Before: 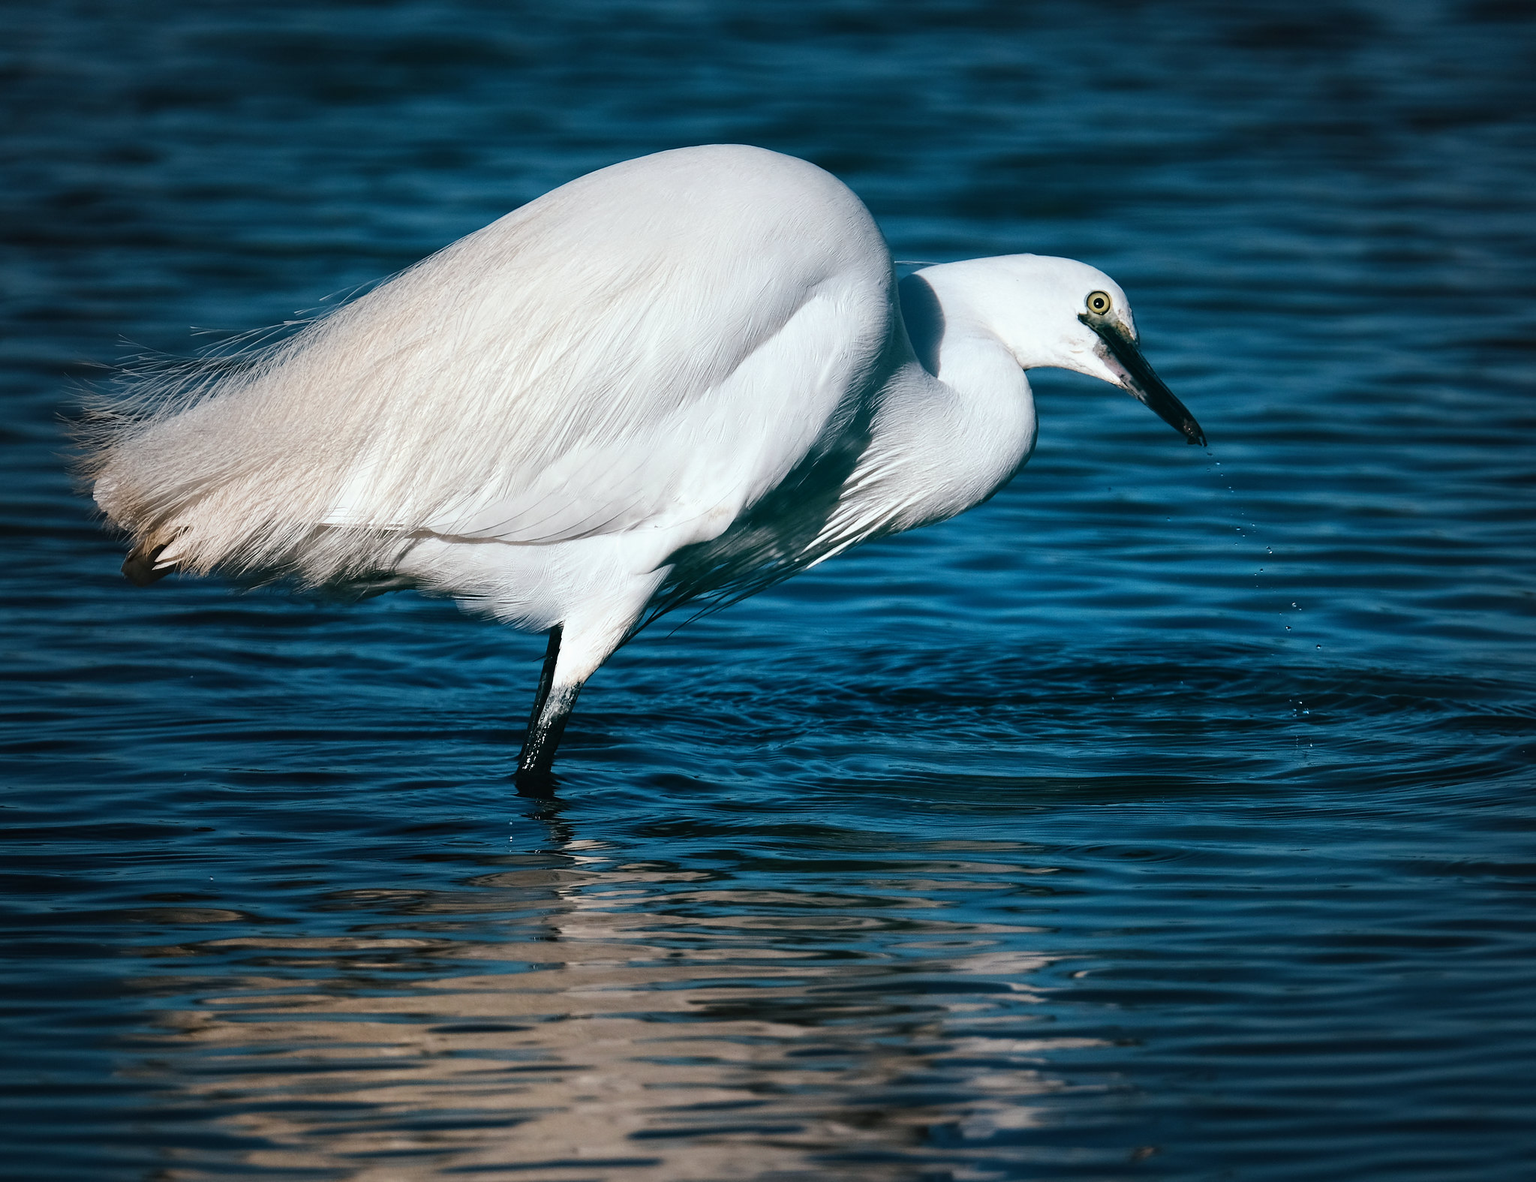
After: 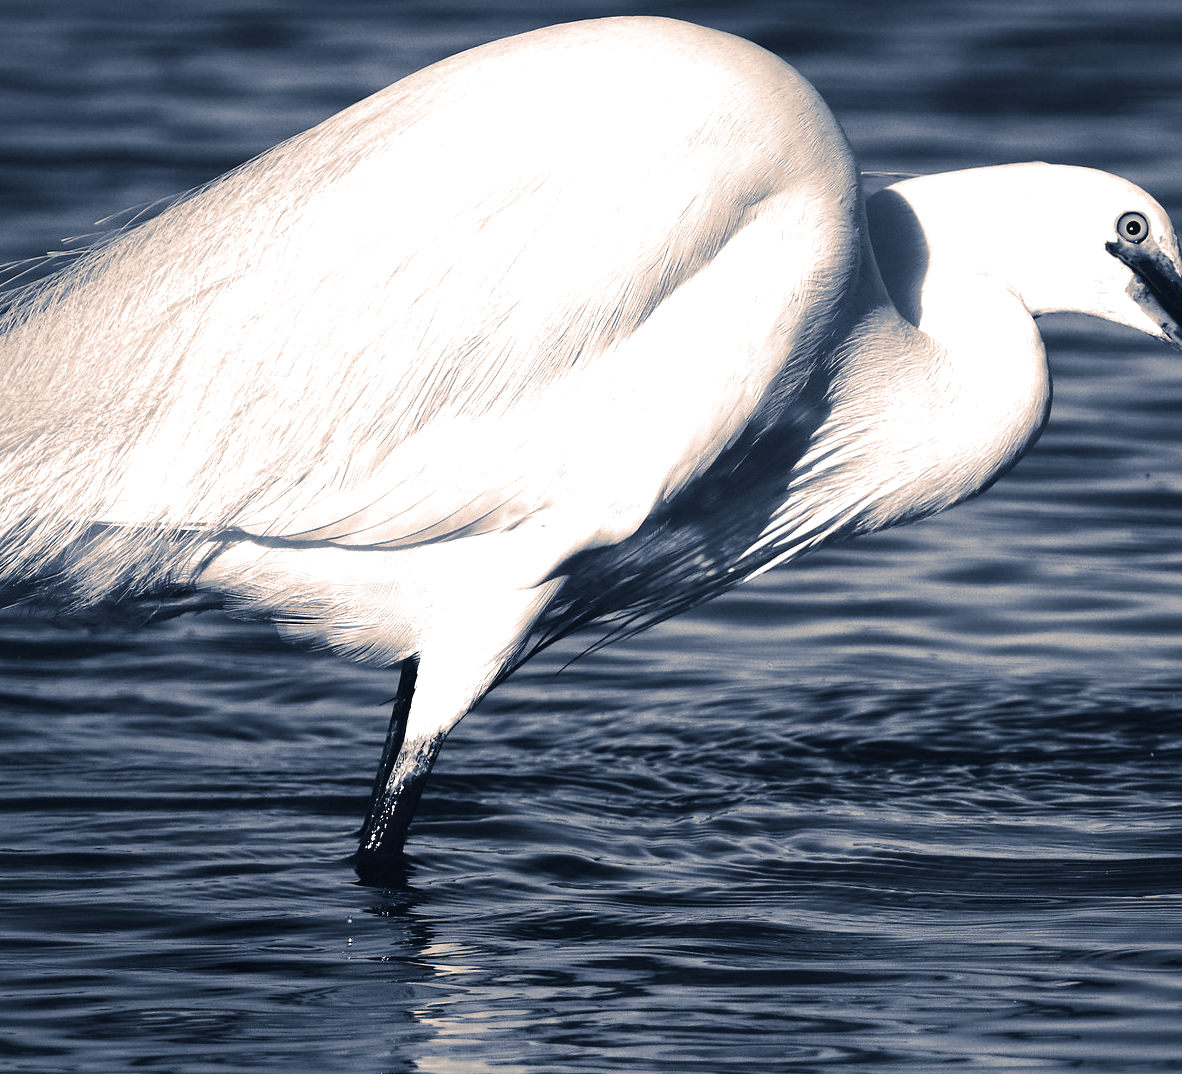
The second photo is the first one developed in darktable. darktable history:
crop: left 16.202%, top 11.208%, right 26.045%, bottom 20.557%
color zones: curves: ch0 [(0.004, 0.588) (0.116, 0.636) (0.259, 0.476) (0.423, 0.464) (0.75, 0.5)]; ch1 [(0, 0) (0.143, 0) (0.286, 0) (0.429, 0) (0.571, 0) (0.714, 0) (0.857, 0)]
split-toning: shadows › hue 226.8°, shadows › saturation 0.56, highlights › hue 28.8°, balance -40, compress 0%
white balance: red 0.766, blue 1.537
color balance rgb: shadows lift › chroma 1%, shadows lift › hue 113°, highlights gain › chroma 0.2%, highlights gain › hue 333°, perceptual saturation grading › global saturation 20%, perceptual saturation grading › highlights -50%, perceptual saturation grading › shadows 25%, contrast -20%
shadows and highlights: on, module defaults
tone equalizer: -8 EV -1.08 EV, -7 EV -1.01 EV, -6 EV -0.867 EV, -5 EV -0.578 EV, -3 EV 0.578 EV, -2 EV 0.867 EV, -1 EV 1.01 EV, +0 EV 1.08 EV, edges refinement/feathering 500, mask exposure compensation -1.57 EV, preserve details no
contrast brightness saturation: contrast 0.1, brightness 0.02, saturation 0.02
